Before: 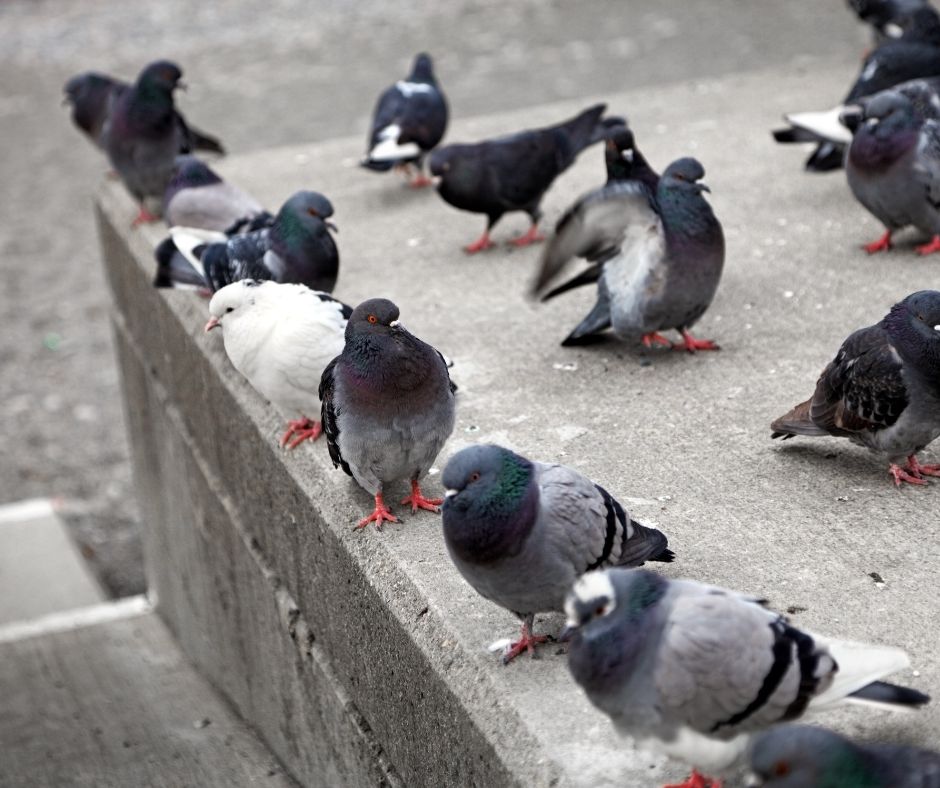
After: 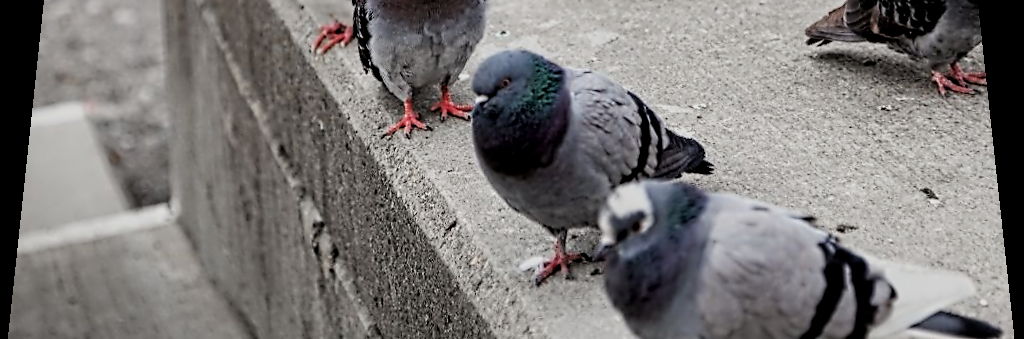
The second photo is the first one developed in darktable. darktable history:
rotate and perspective: rotation 0.128°, lens shift (vertical) -0.181, lens shift (horizontal) -0.044, shear 0.001, automatic cropping off
local contrast: mode bilateral grid, contrast 20, coarseness 50, detail 120%, midtone range 0.2
filmic rgb: black relative exposure -7.65 EV, white relative exposure 4.56 EV, hardness 3.61
crop: top 45.551%, bottom 12.262%
contrast equalizer: y [[0.5, 0.5, 0.5, 0.515, 0.749, 0.84], [0.5 ×6], [0.5 ×6], [0, 0, 0, 0.001, 0.067, 0.262], [0 ×6]]
